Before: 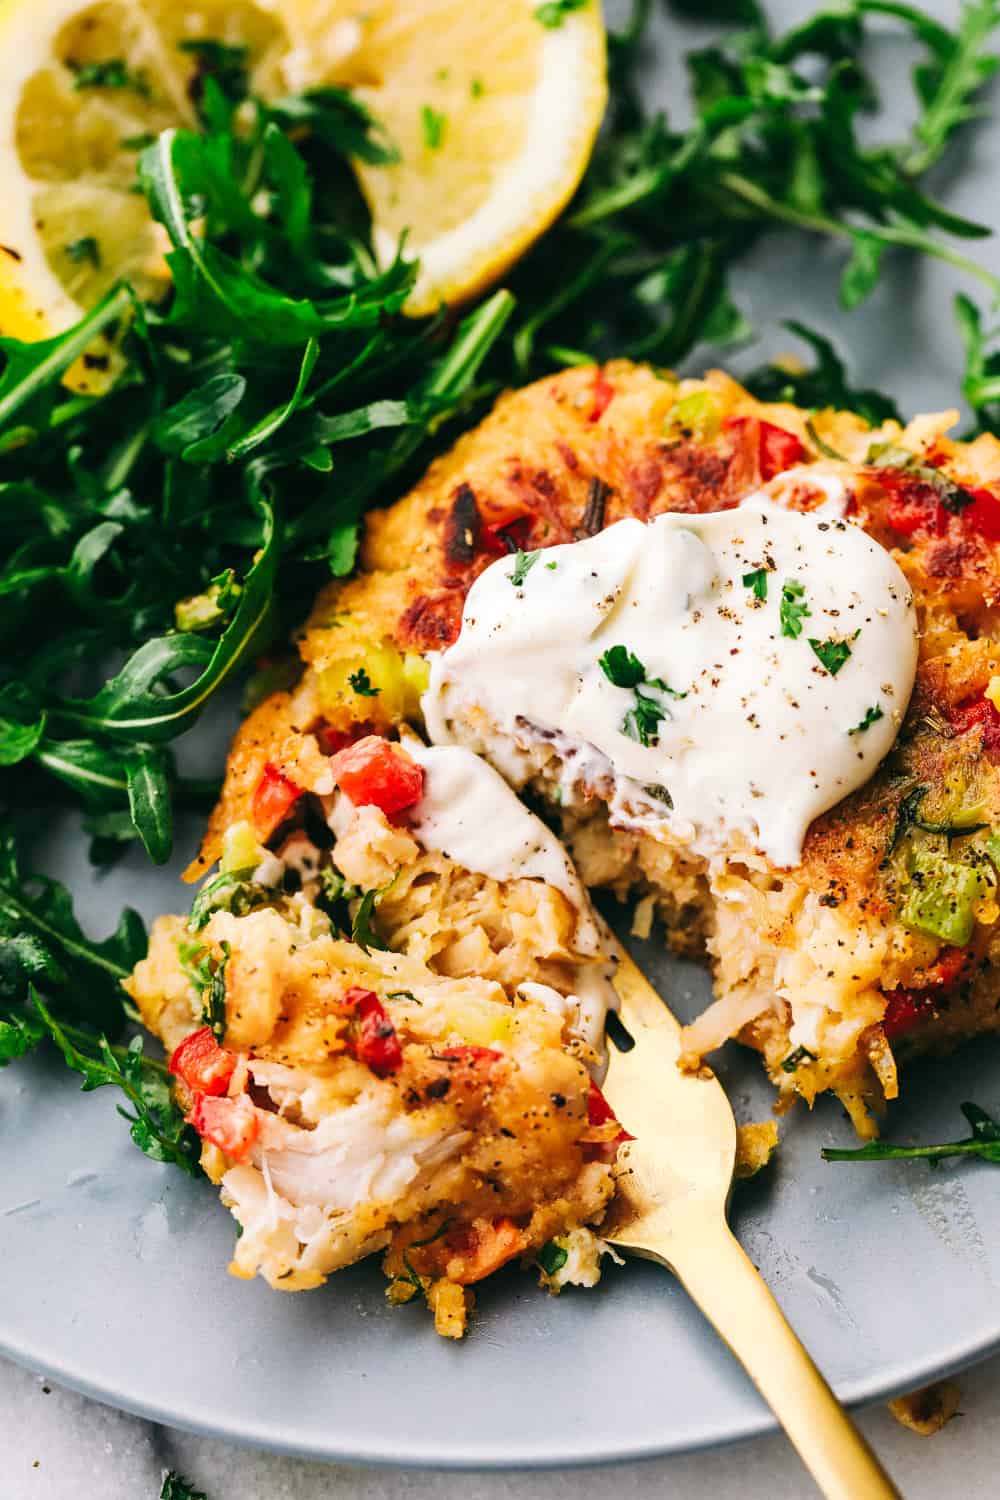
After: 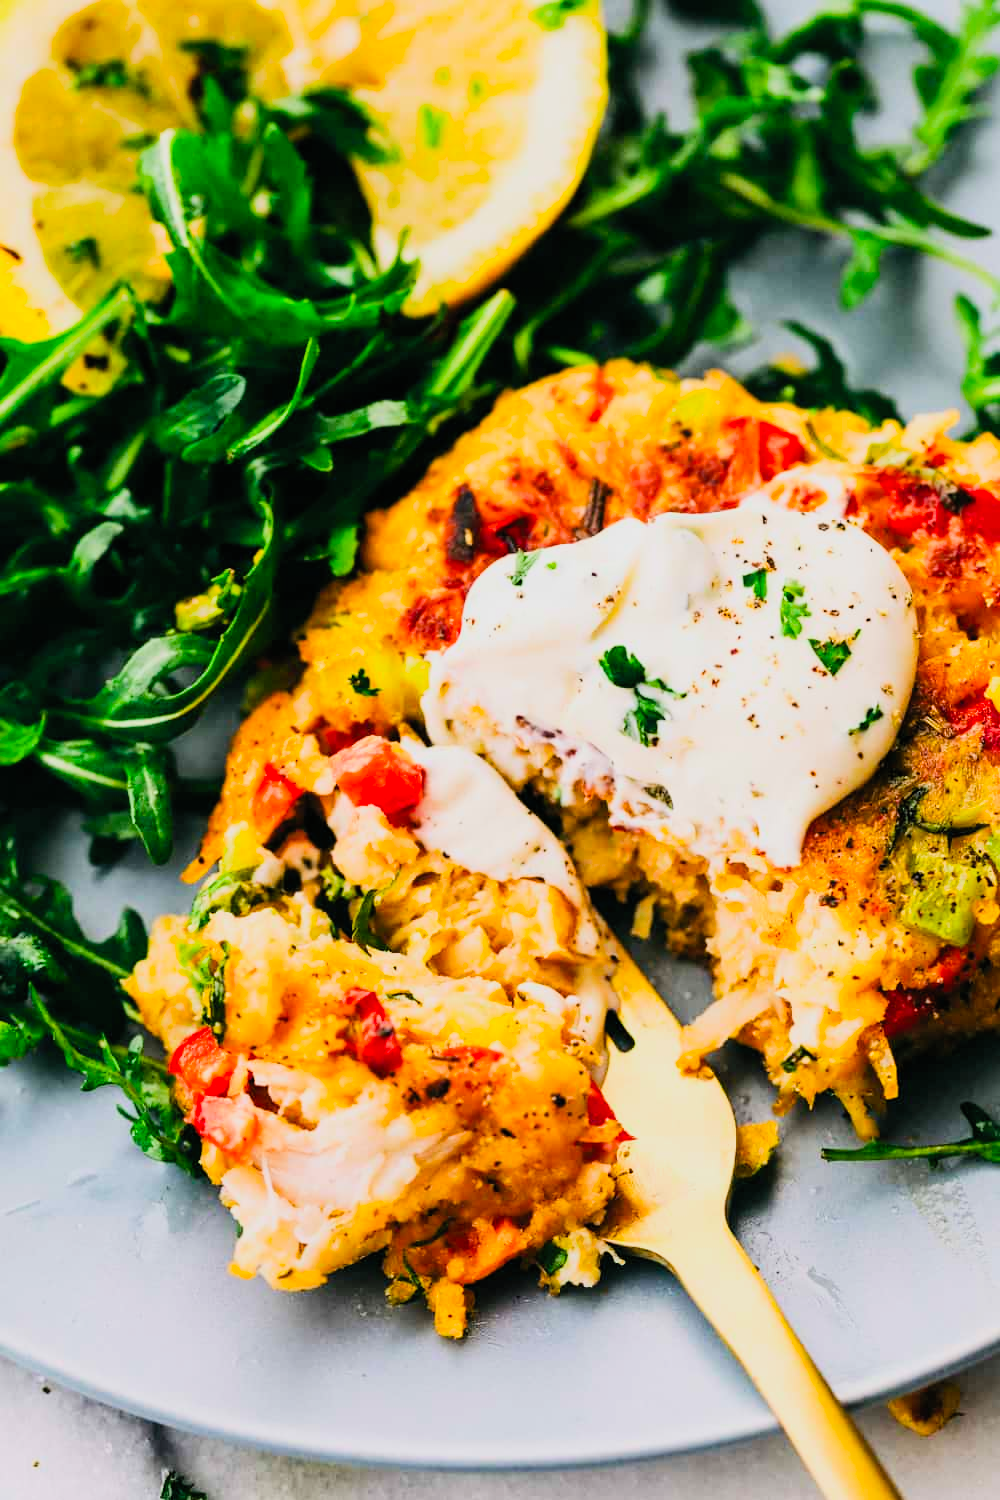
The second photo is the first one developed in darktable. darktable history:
color balance: output saturation 120%
contrast brightness saturation: contrast 0.2, brightness 0.16, saturation 0.22
filmic rgb: black relative exposure -7.65 EV, white relative exposure 4.56 EV, hardness 3.61
